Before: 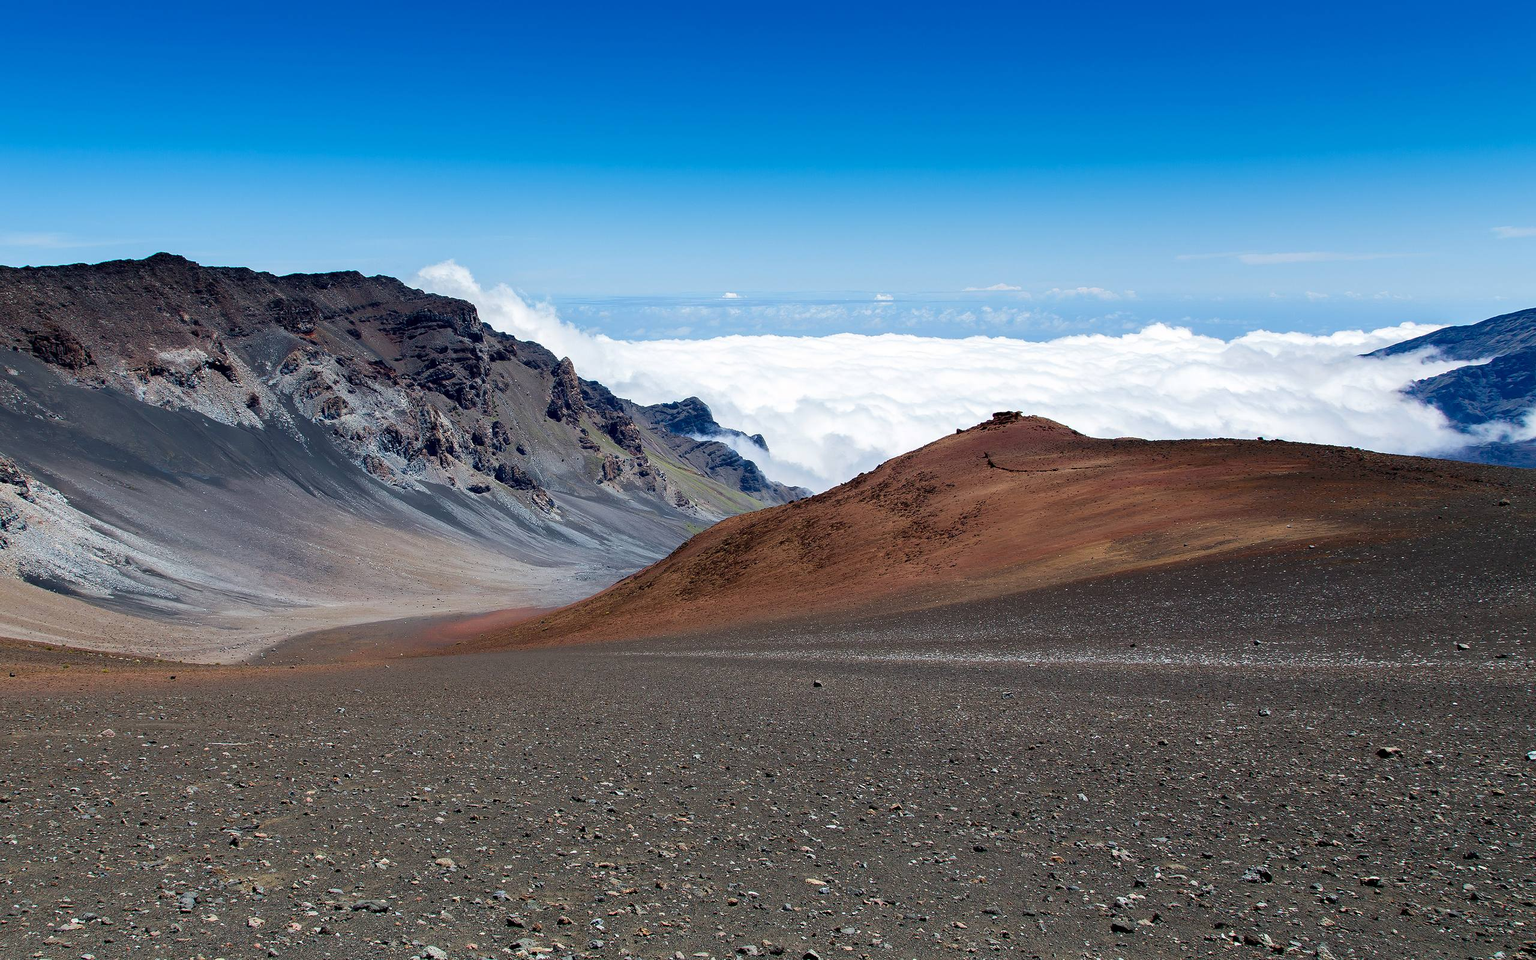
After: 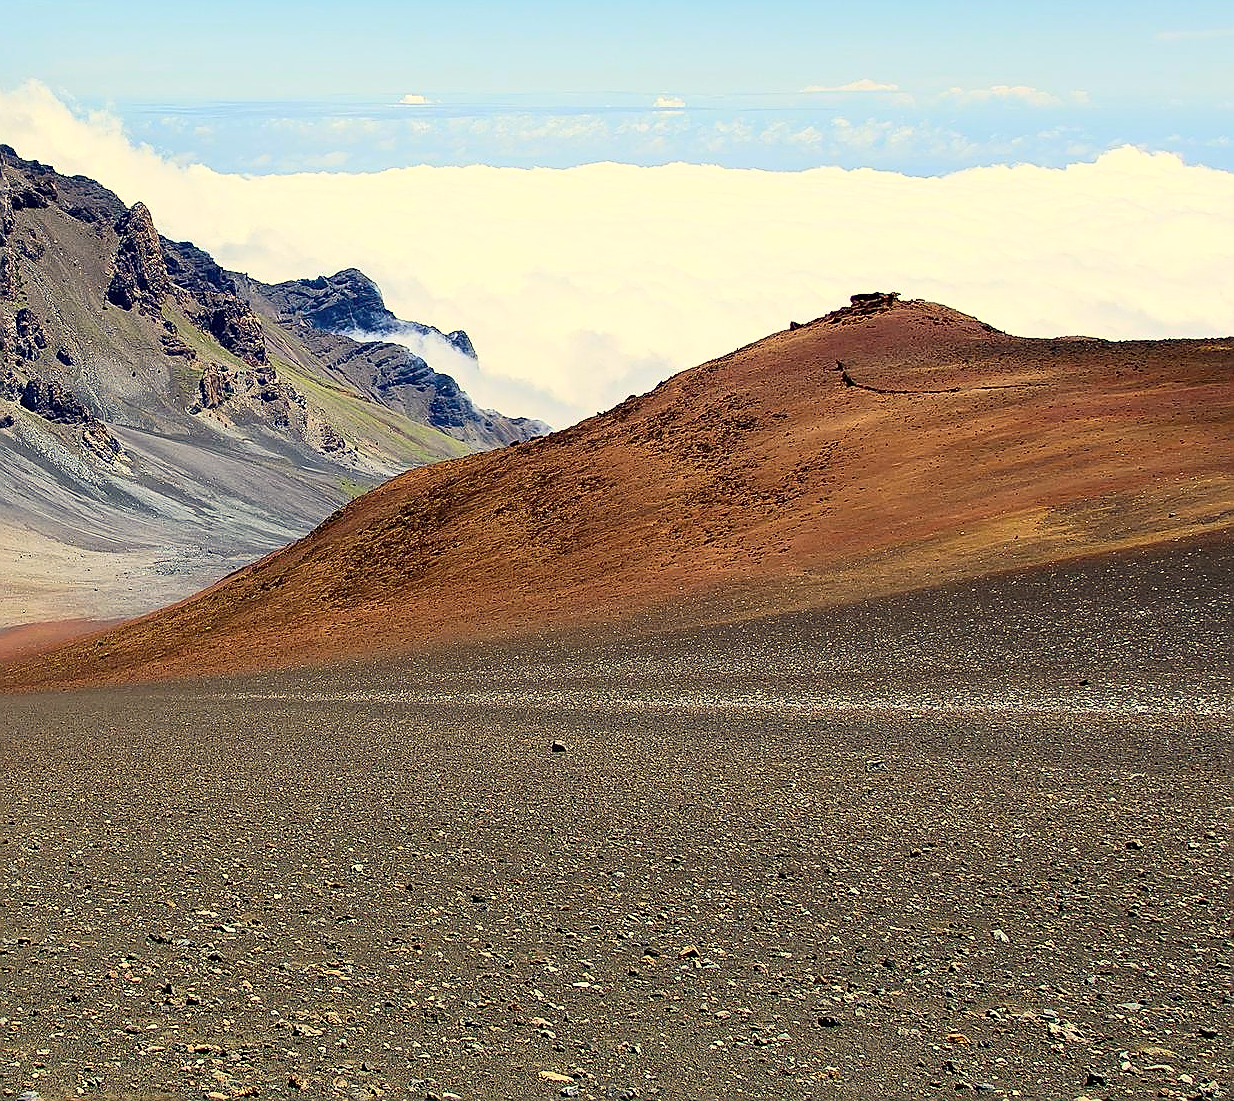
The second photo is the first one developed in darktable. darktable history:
color correction: highlights a* 2.4, highlights b* 23.47
sharpen: radius 1.394, amount 1.236, threshold 0.638
contrast brightness saturation: contrast 0.2, brightness 0.168, saturation 0.223
crop: left 31.418%, top 24.61%, right 20.367%, bottom 6.57%
shadows and highlights: radius 93.11, shadows -16.17, white point adjustment 0.29, highlights 31.32, compress 48.48%, soften with gaussian
